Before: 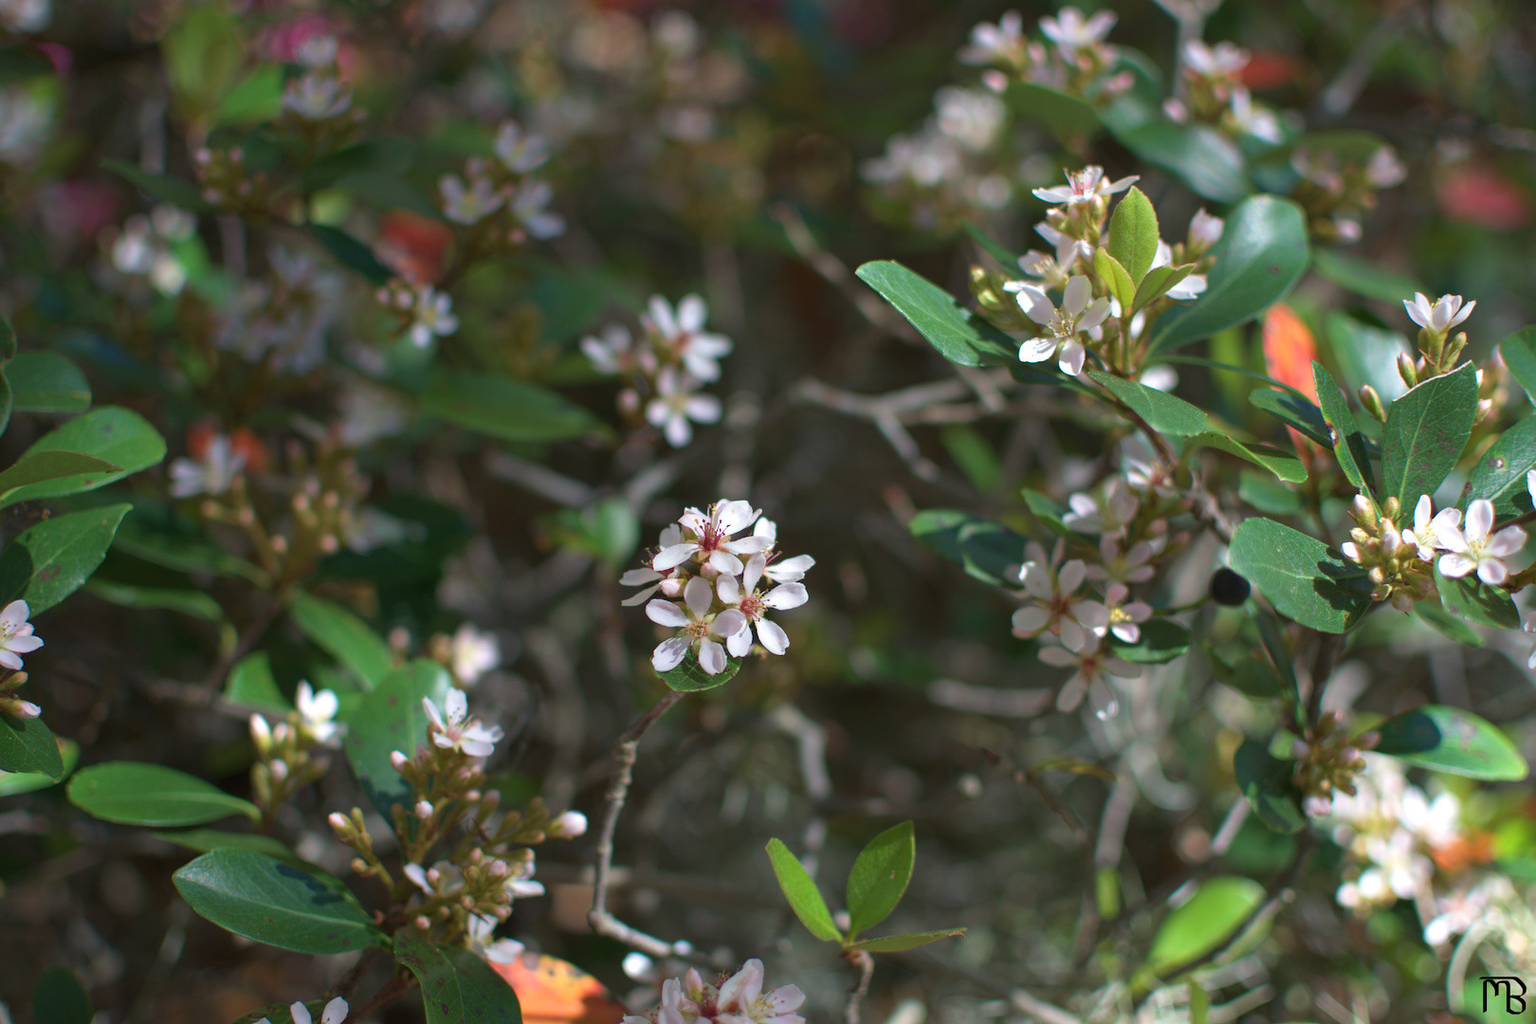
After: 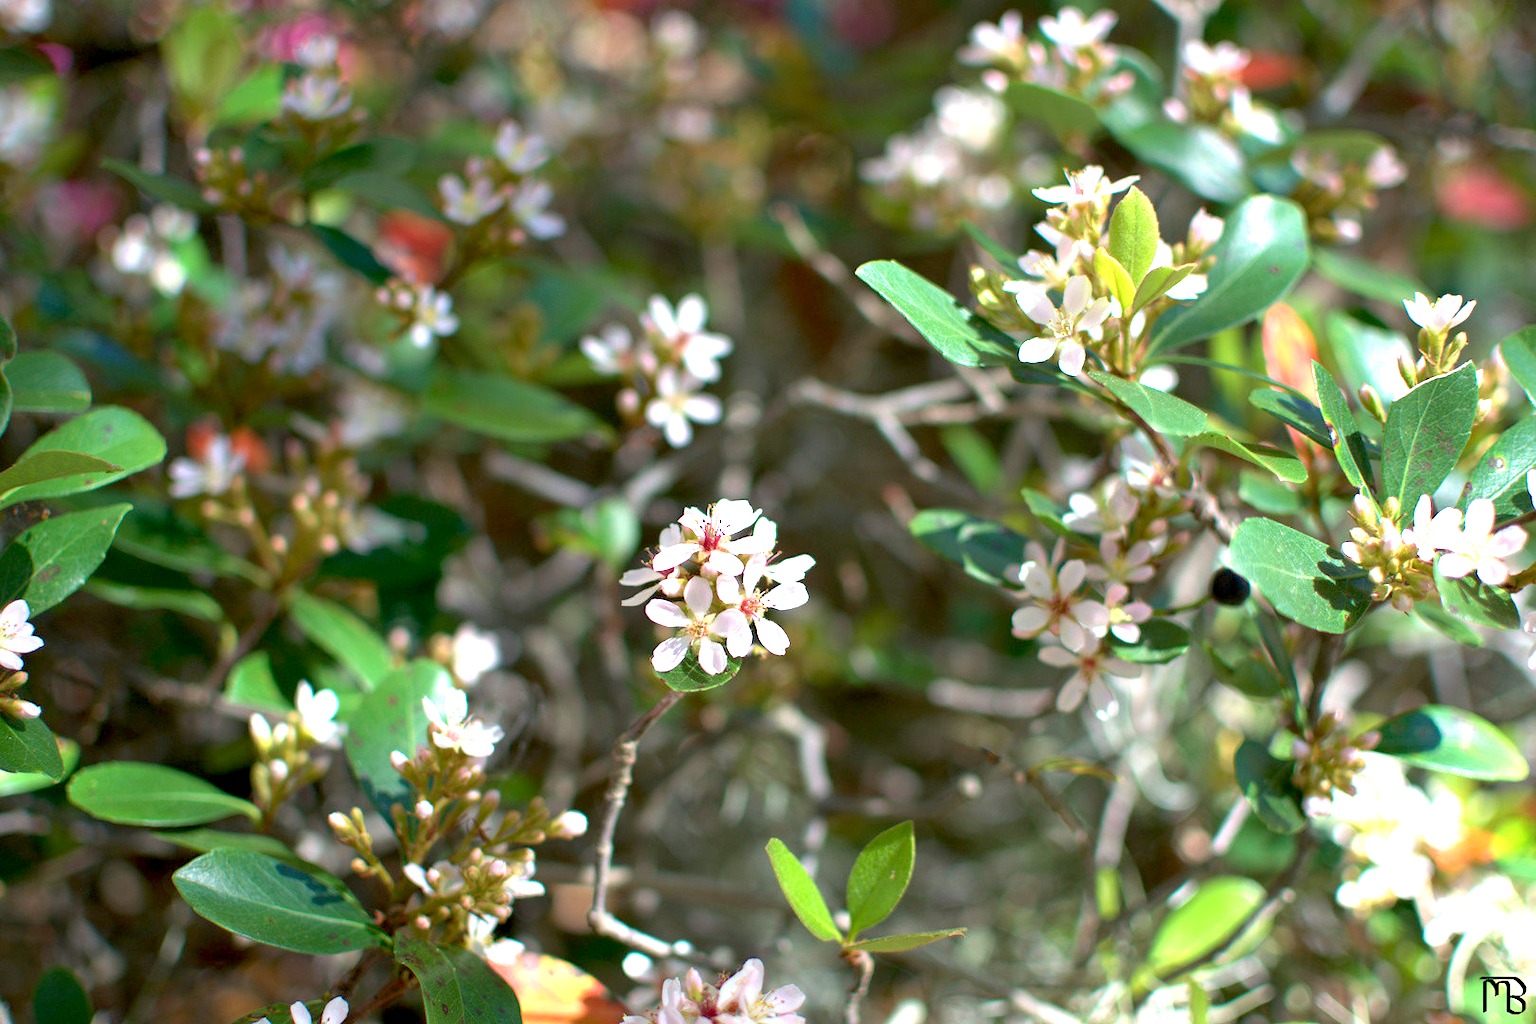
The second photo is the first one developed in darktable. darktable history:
exposure: black level correction 0.009, exposure 1.429 EV, compensate exposure bias true, compensate highlight preservation false
